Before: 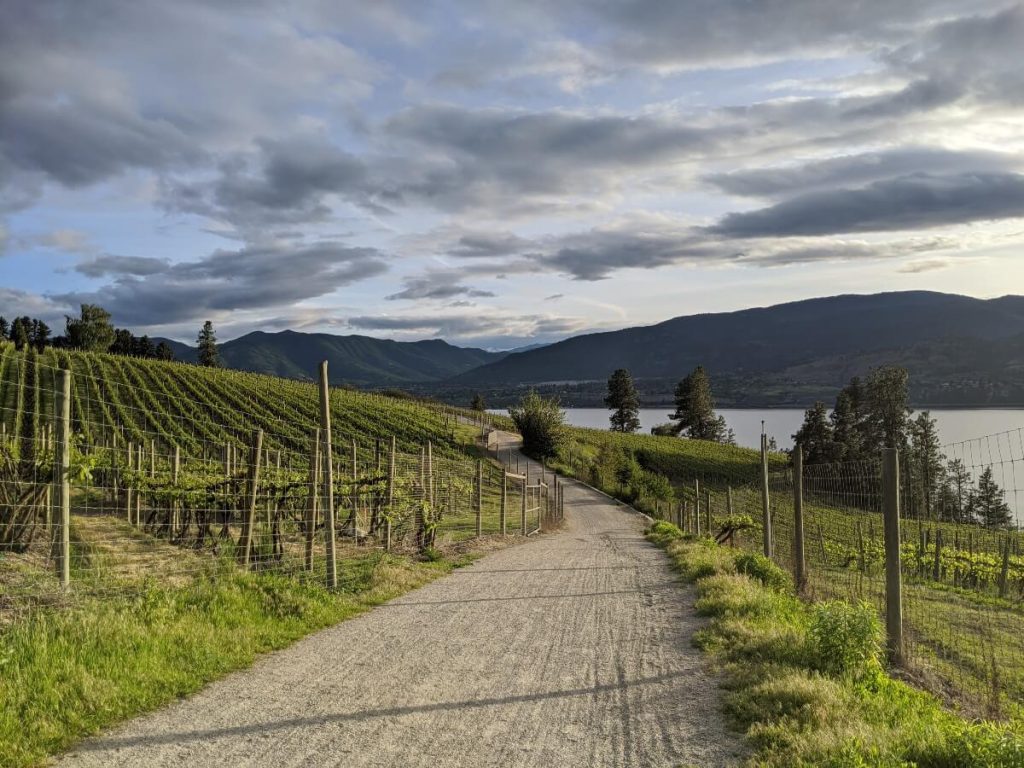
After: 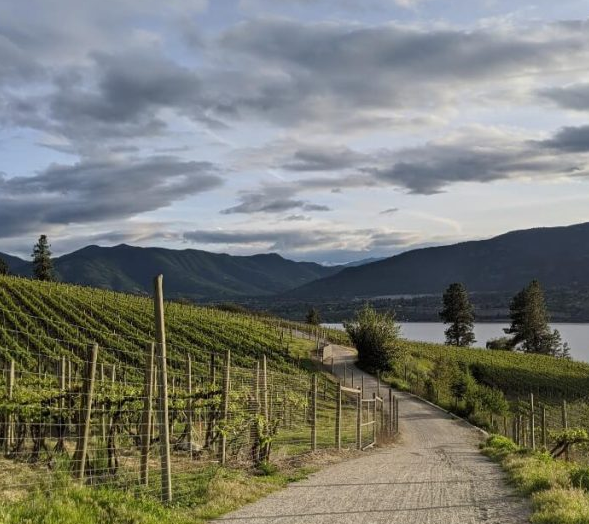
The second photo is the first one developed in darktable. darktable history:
crop: left 16.192%, top 11.231%, right 26.236%, bottom 20.486%
